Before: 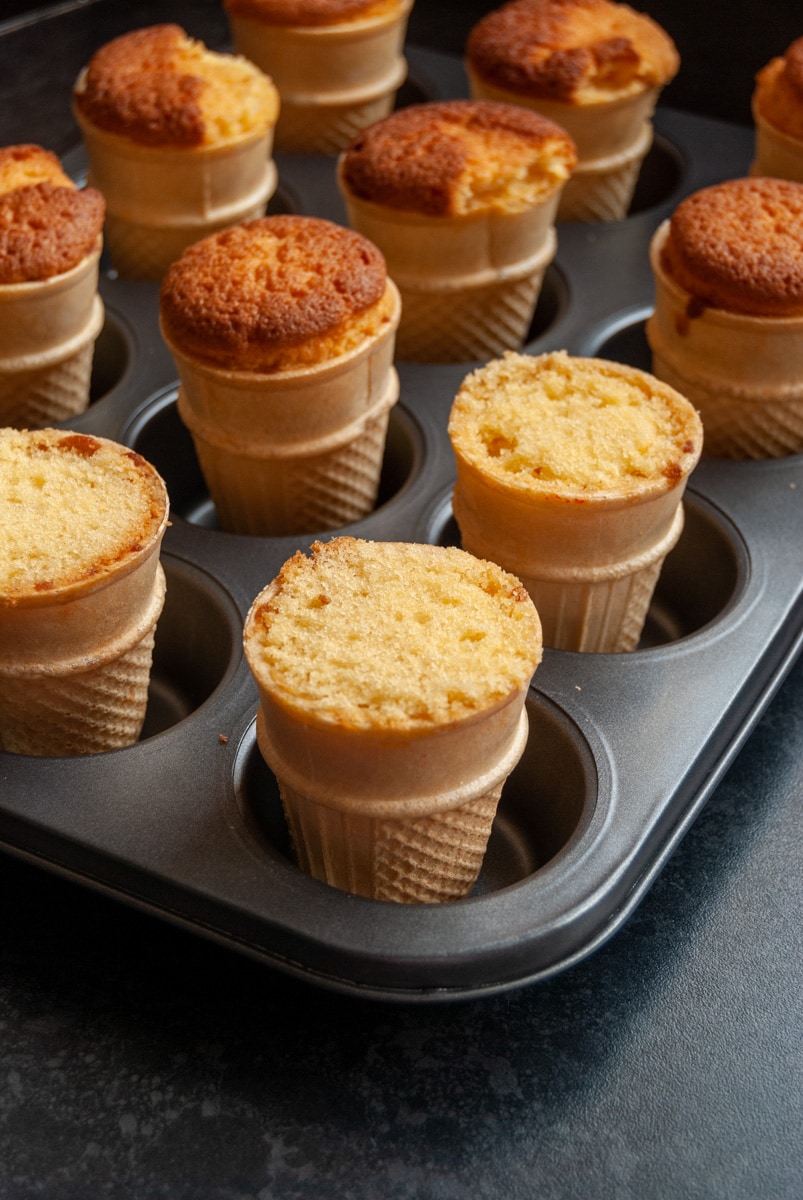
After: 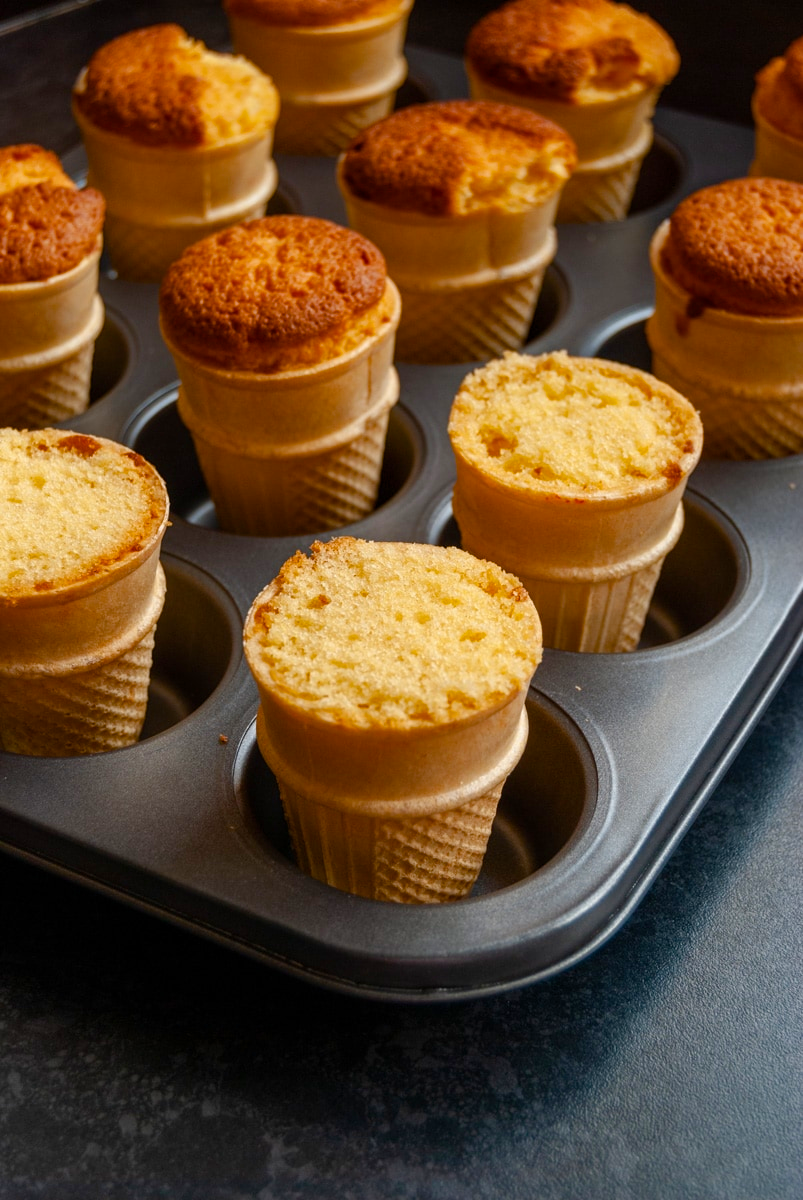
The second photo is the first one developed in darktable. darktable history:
color balance rgb: perceptual saturation grading › global saturation 35%, perceptual saturation grading › highlights -25%, perceptual saturation grading › shadows 25%, global vibrance 10%
color balance: output saturation 98.5%
